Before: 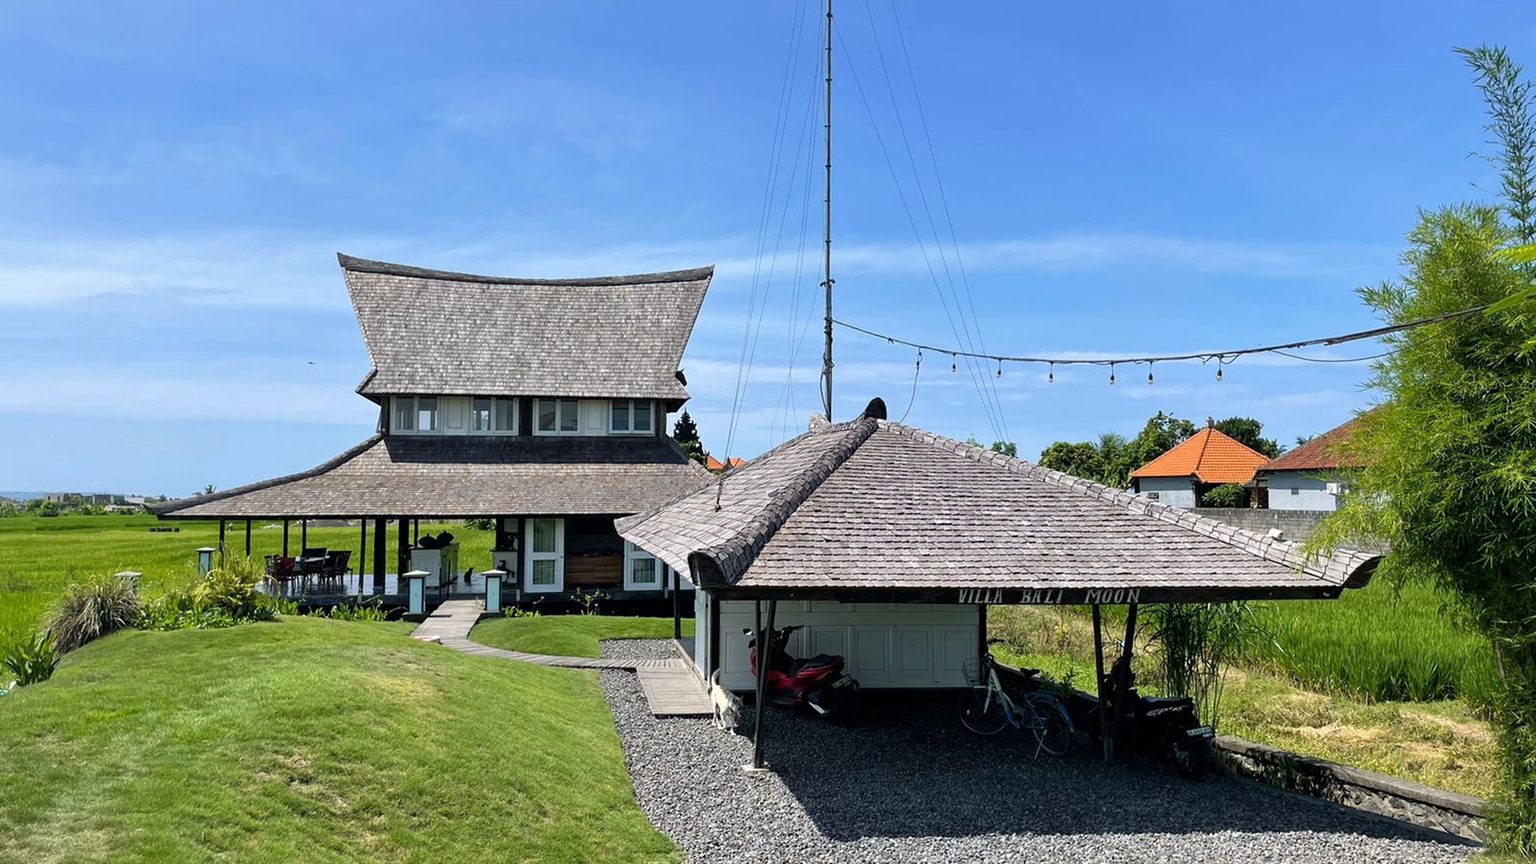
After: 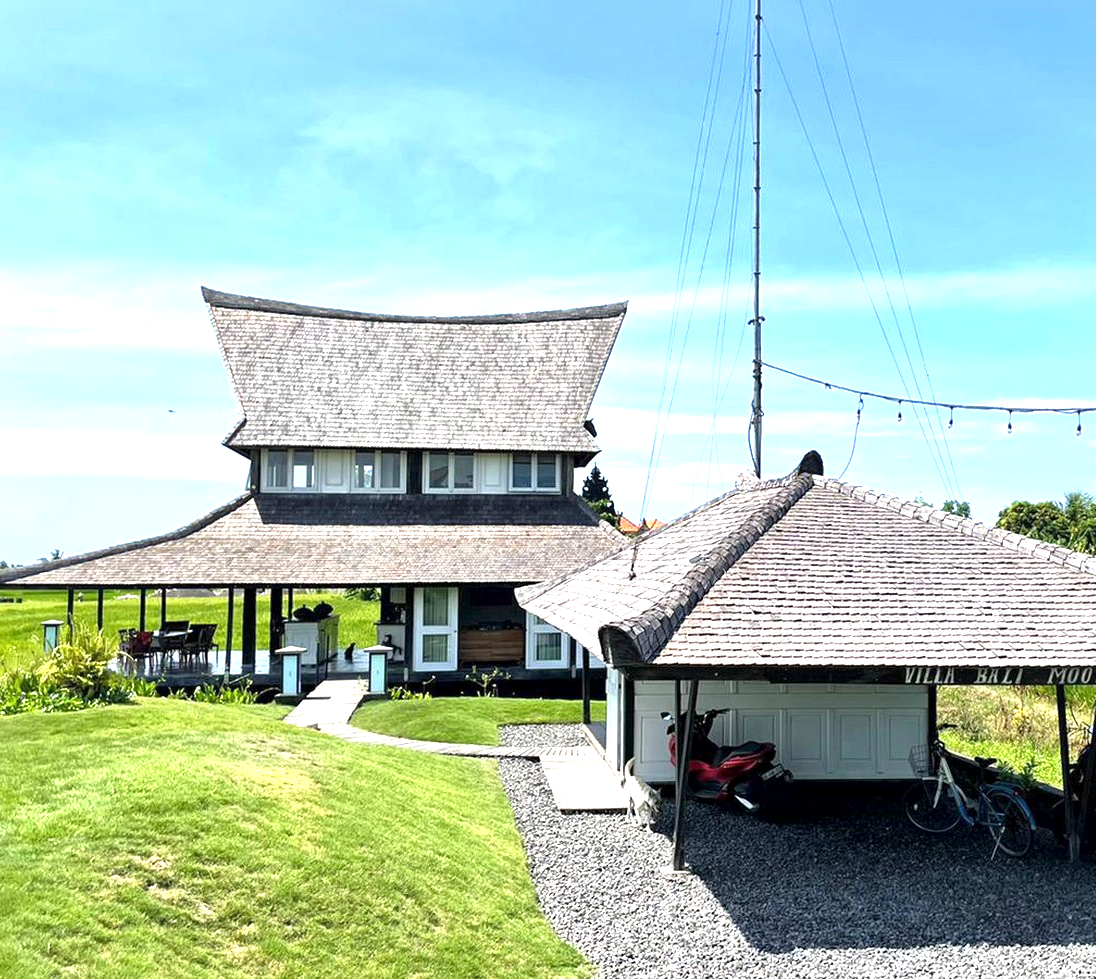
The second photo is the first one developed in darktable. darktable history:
crop: left 10.404%, right 26.565%
exposure: black level correction 0, exposure 1.2 EV, compensate highlight preservation false
local contrast: mode bilateral grid, contrast 19, coarseness 51, detail 140%, midtone range 0.2
